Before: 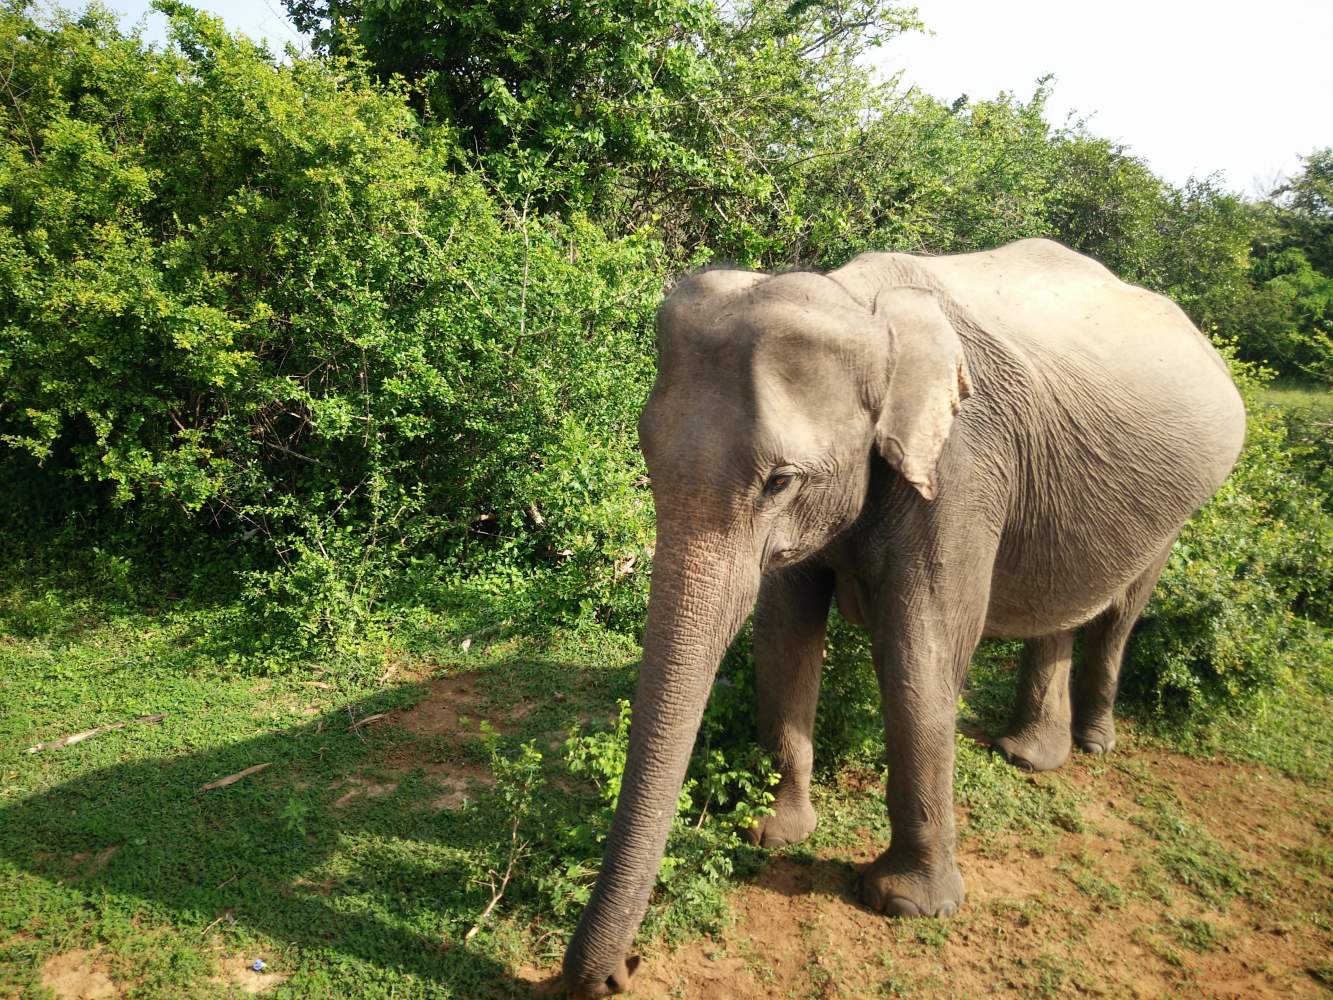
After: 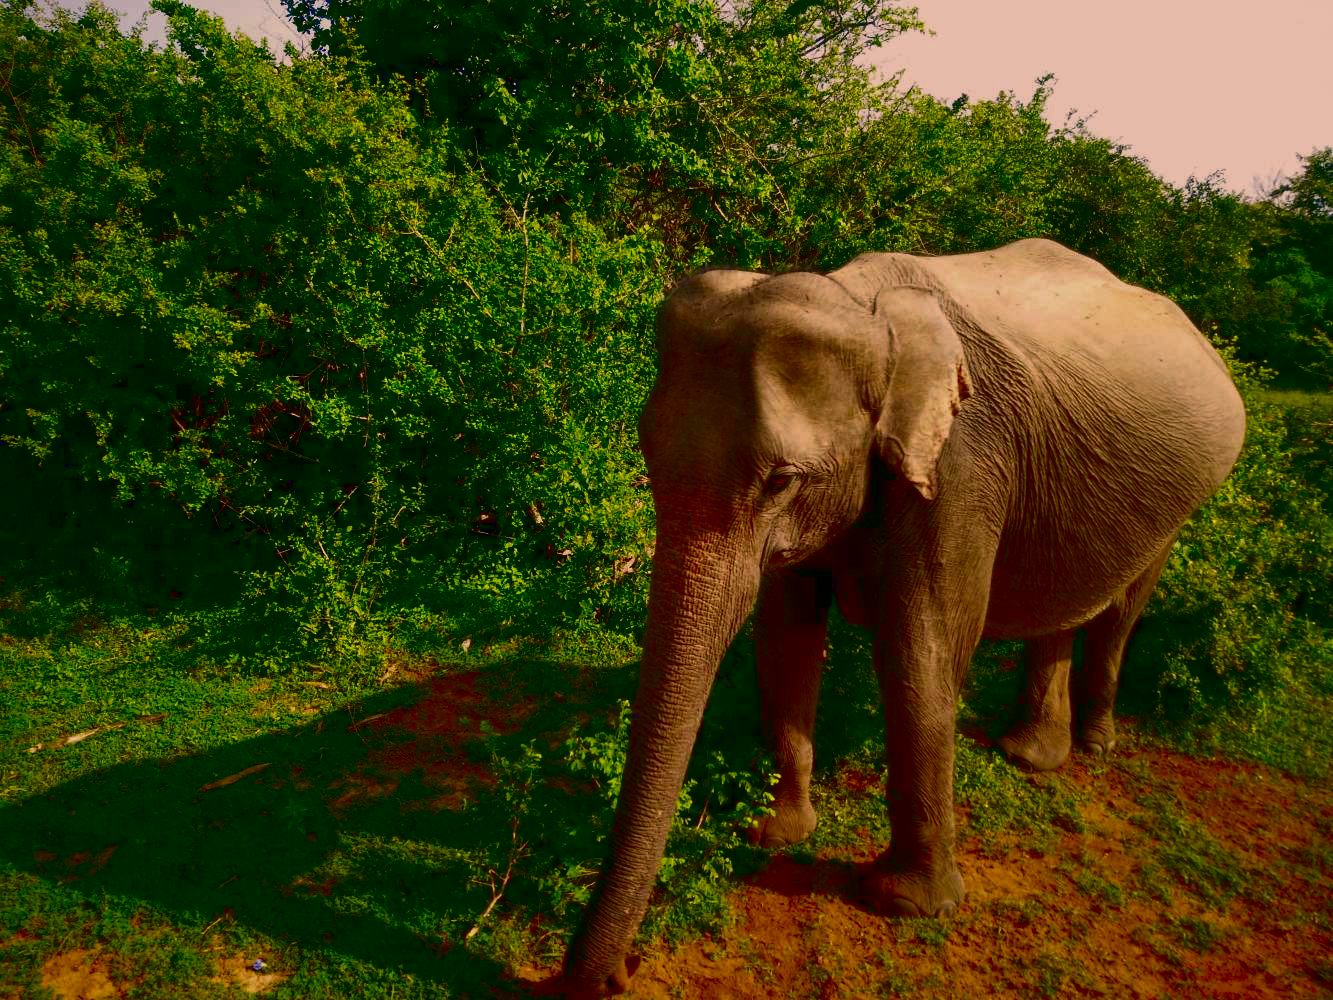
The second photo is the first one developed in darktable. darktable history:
exposure: black level correction 0, exposure 0.7 EV, compensate exposure bias true, compensate highlight preservation false
contrast brightness saturation: brightness -1, saturation 1
color balance rgb: shadows lift › chroma 1%, shadows lift › hue 113°, highlights gain › chroma 0.2%, highlights gain › hue 333°, perceptual saturation grading › global saturation 20%, perceptual saturation grading › highlights -50%, perceptual saturation grading › shadows 25%, contrast -30%
color correction: highlights a* 17.88, highlights b* 18.79
